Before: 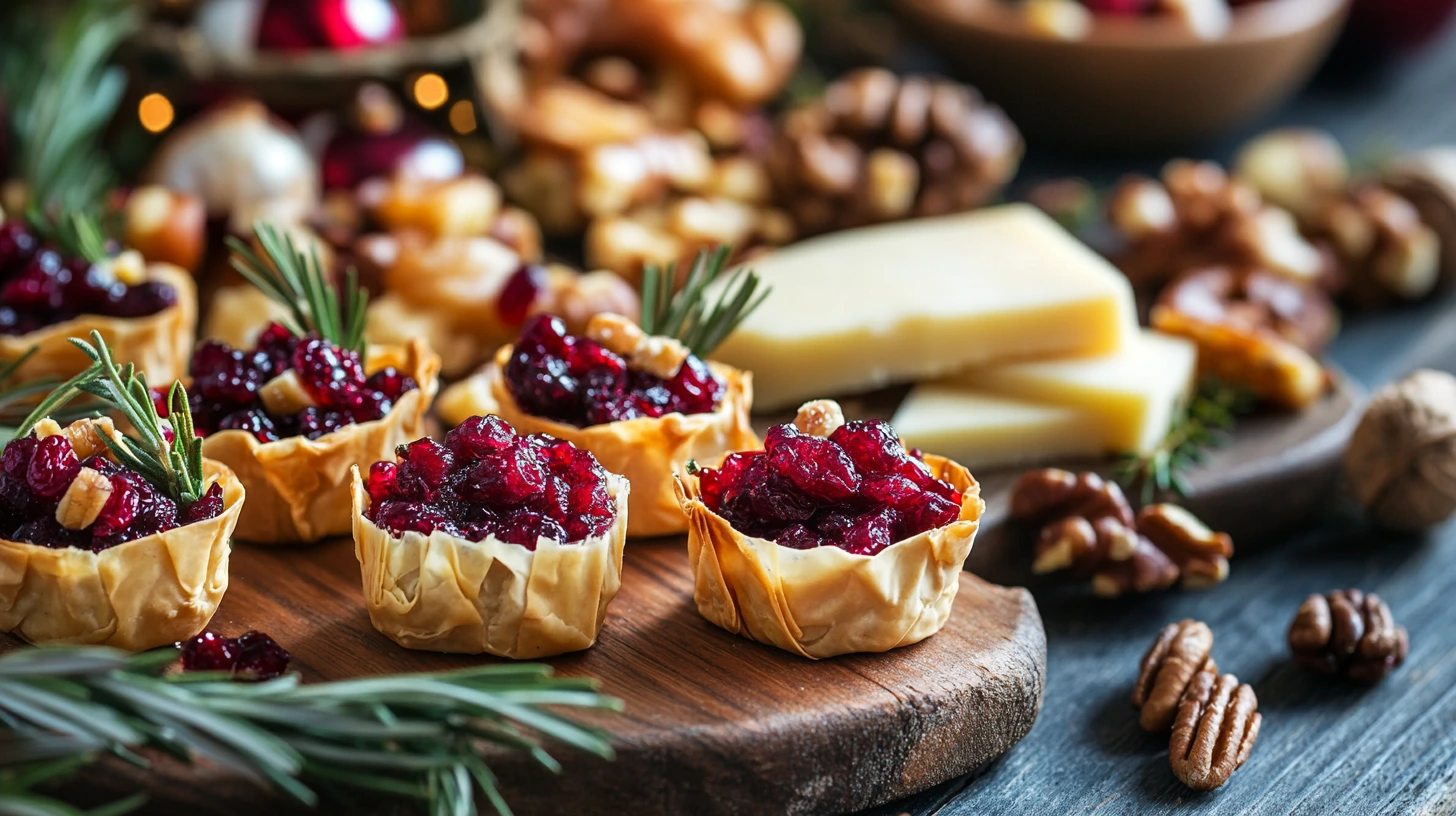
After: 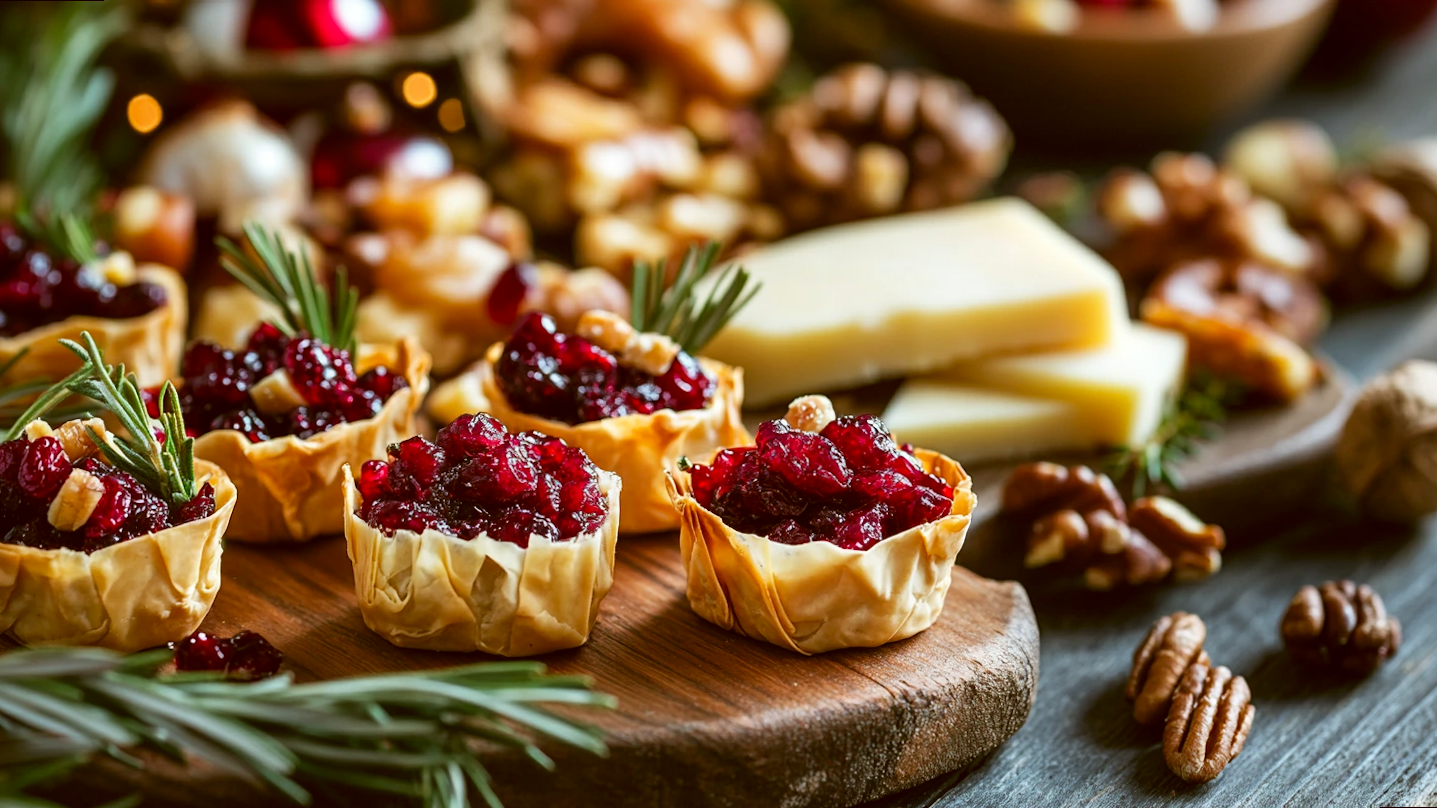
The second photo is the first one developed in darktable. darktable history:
rotate and perspective: rotation -0.45°, automatic cropping original format, crop left 0.008, crop right 0.992, crop top 0.012, crop bottom 0.988
color correction: highlights a* -0.482, highlights b* 0.161, shadows a* 4.66, shadows b* 20.72
